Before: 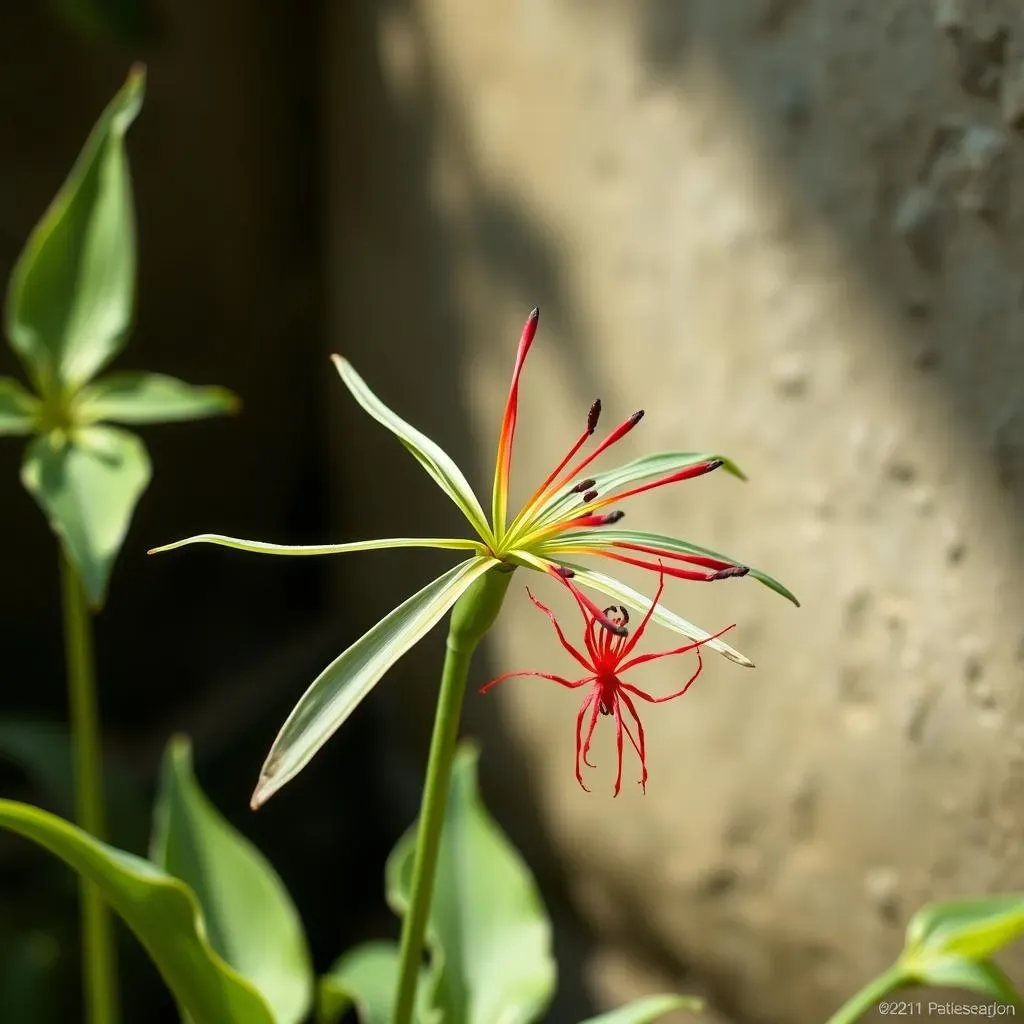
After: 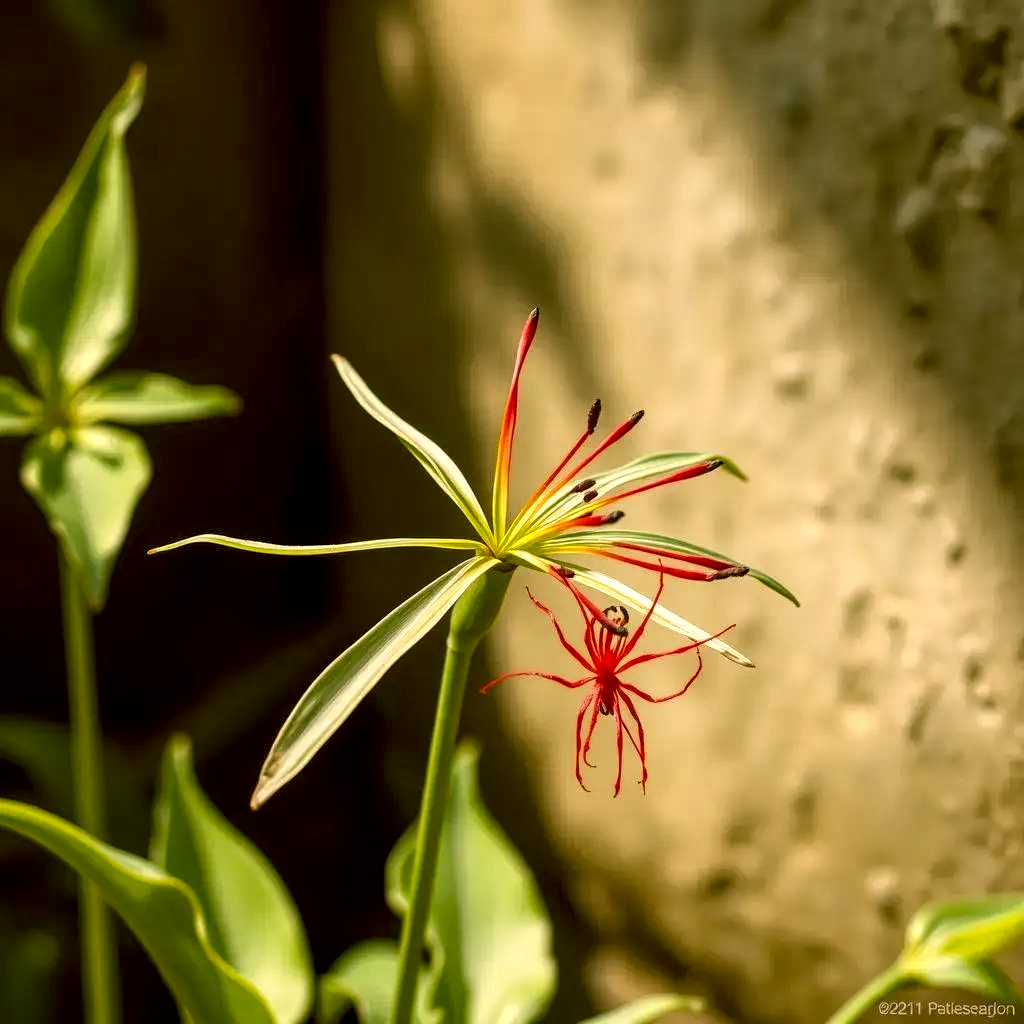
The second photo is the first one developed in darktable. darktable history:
color correction: highlights a* 8.98, highlights b* 15.09, shadows a* -0.49, shadows b* 26.52
local contrast: highlights 100%, shadows 100%, detail 200%, midtone range 0.2
